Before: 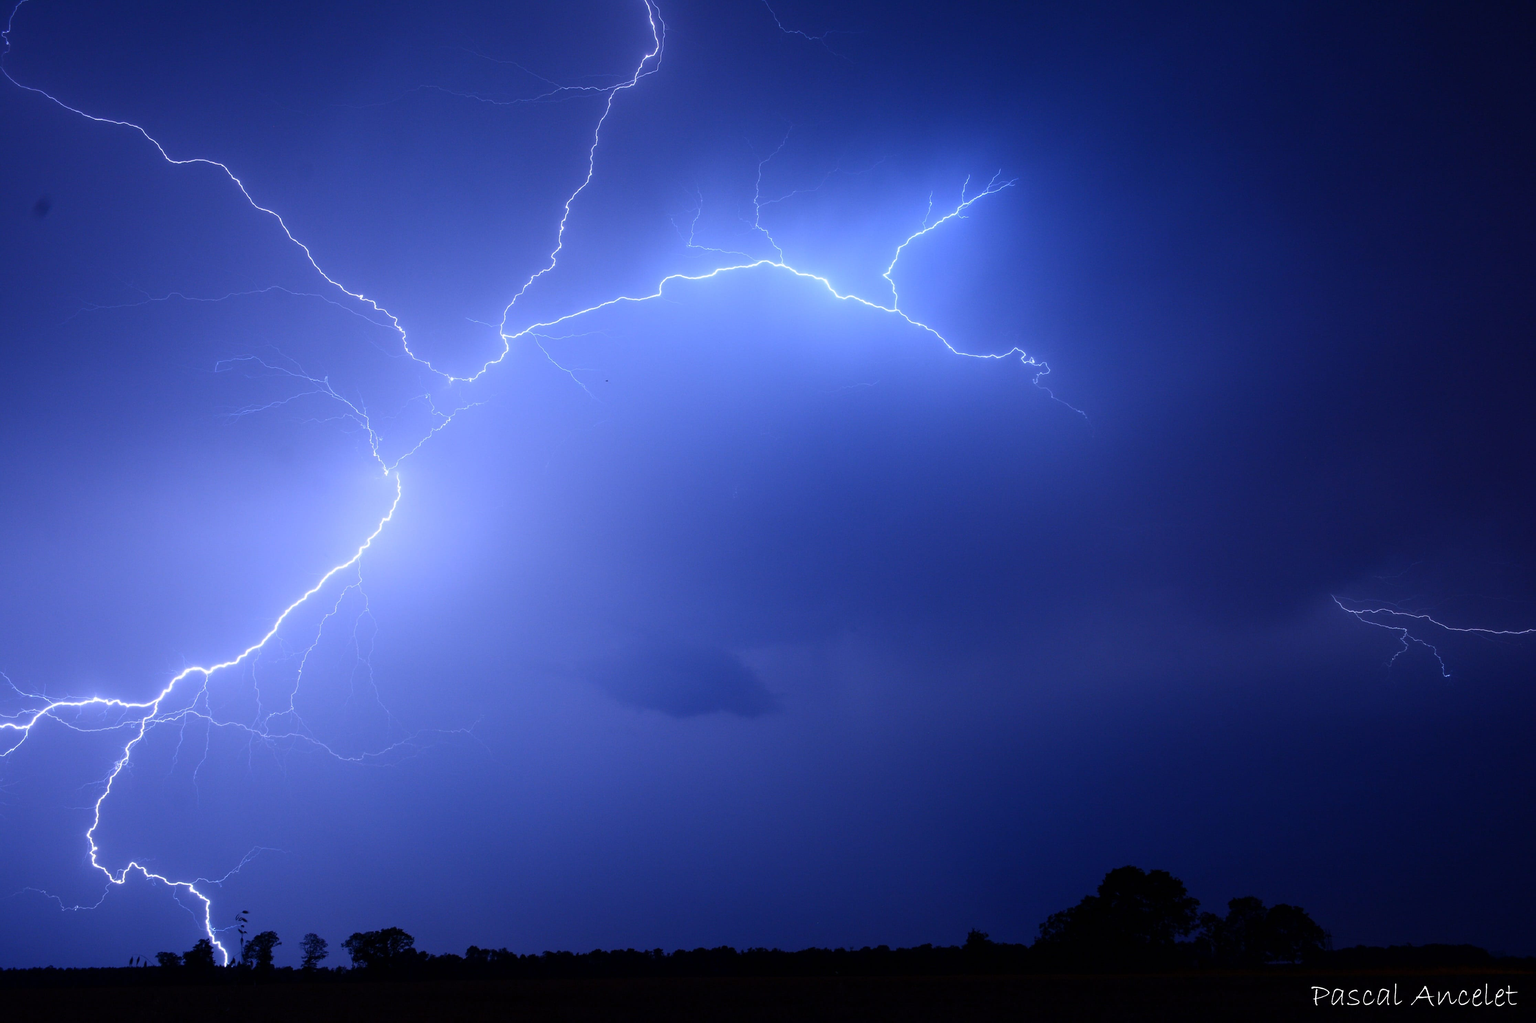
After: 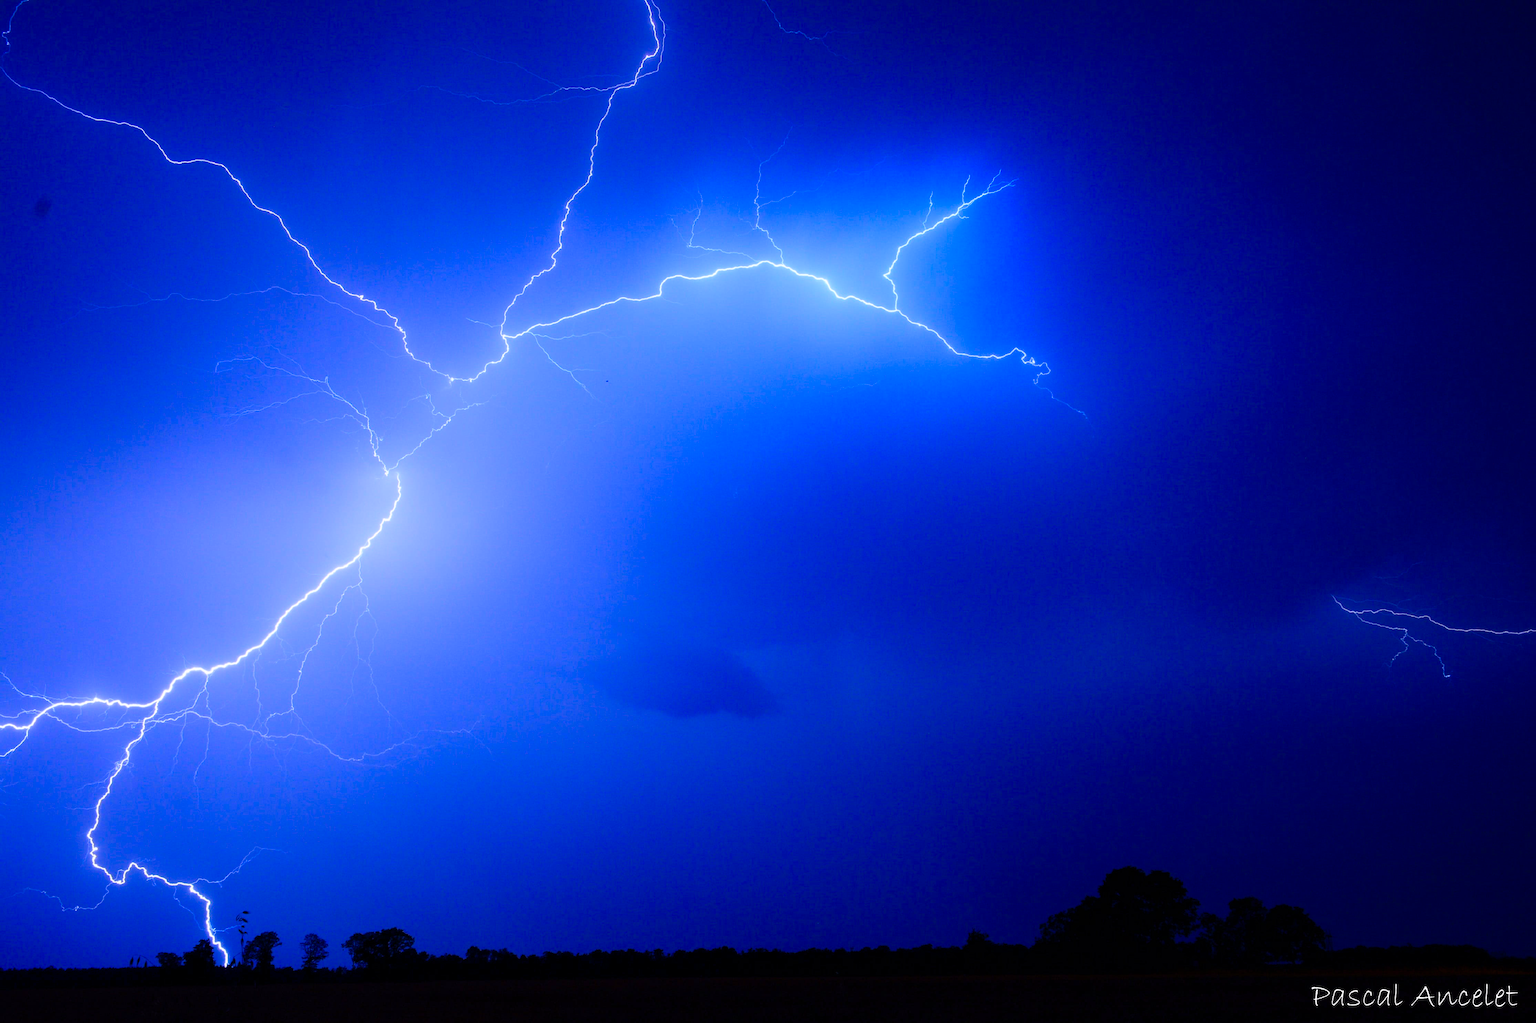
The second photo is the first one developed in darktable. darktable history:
color balance rgb: linear chroma grading › global chroma 33.708%, perceptual saturation grading › global saturation -0.099%, perceptual saturation grading › highlights -14.733%, perceptual saturation grading › shadows 25.995%, global vibrance 20%
